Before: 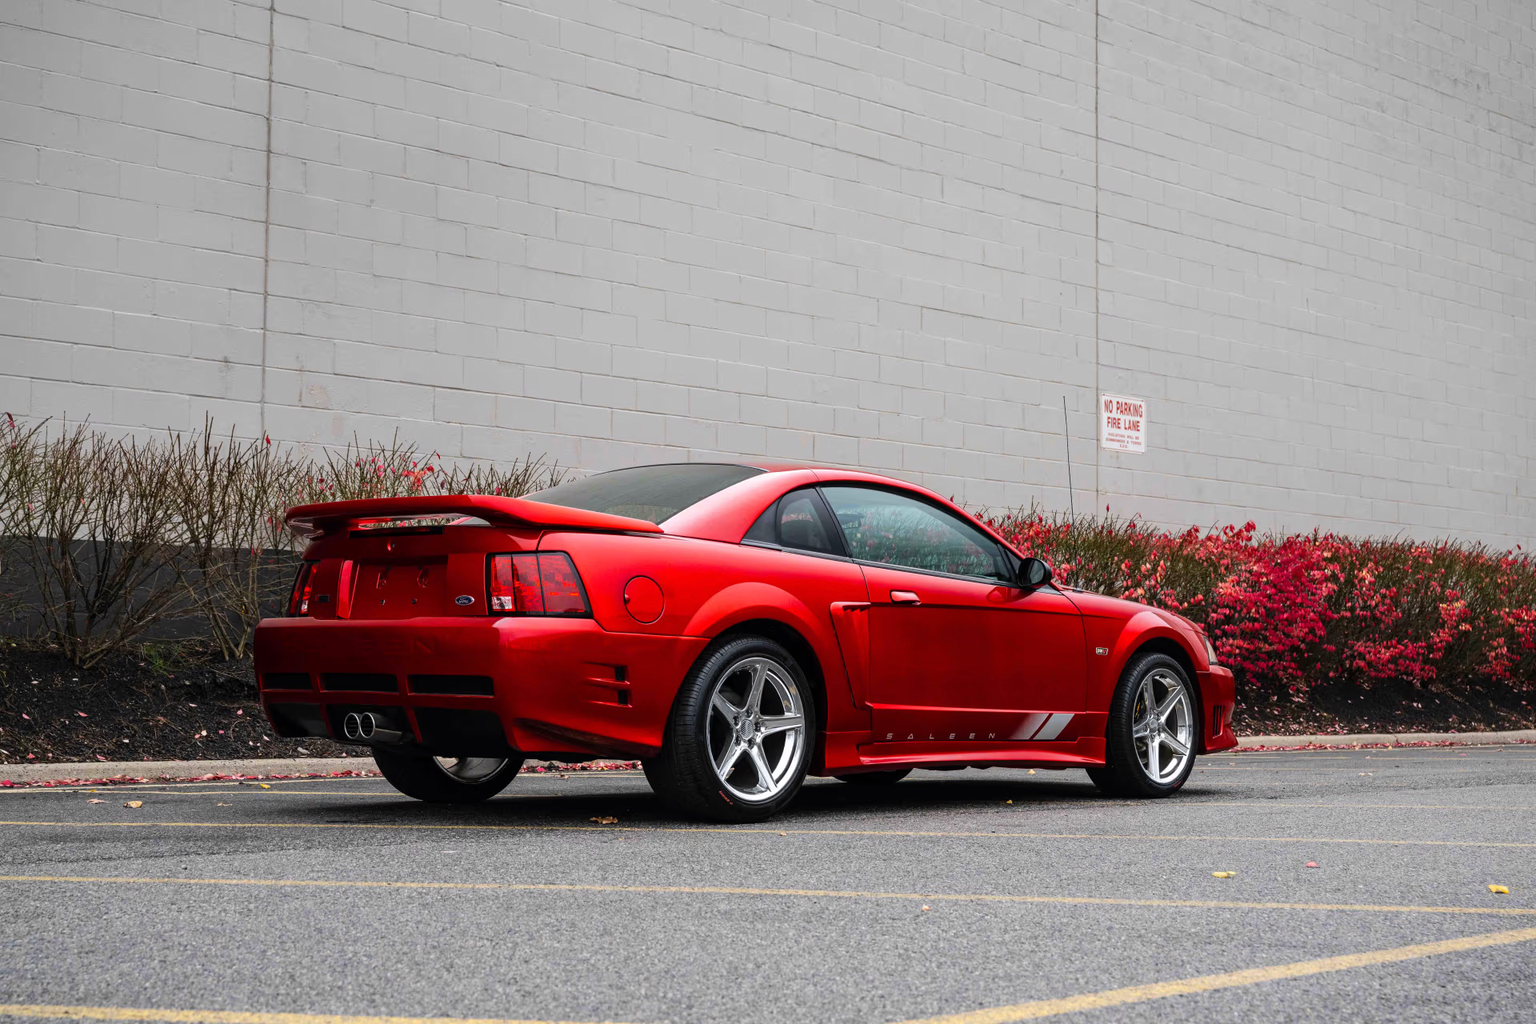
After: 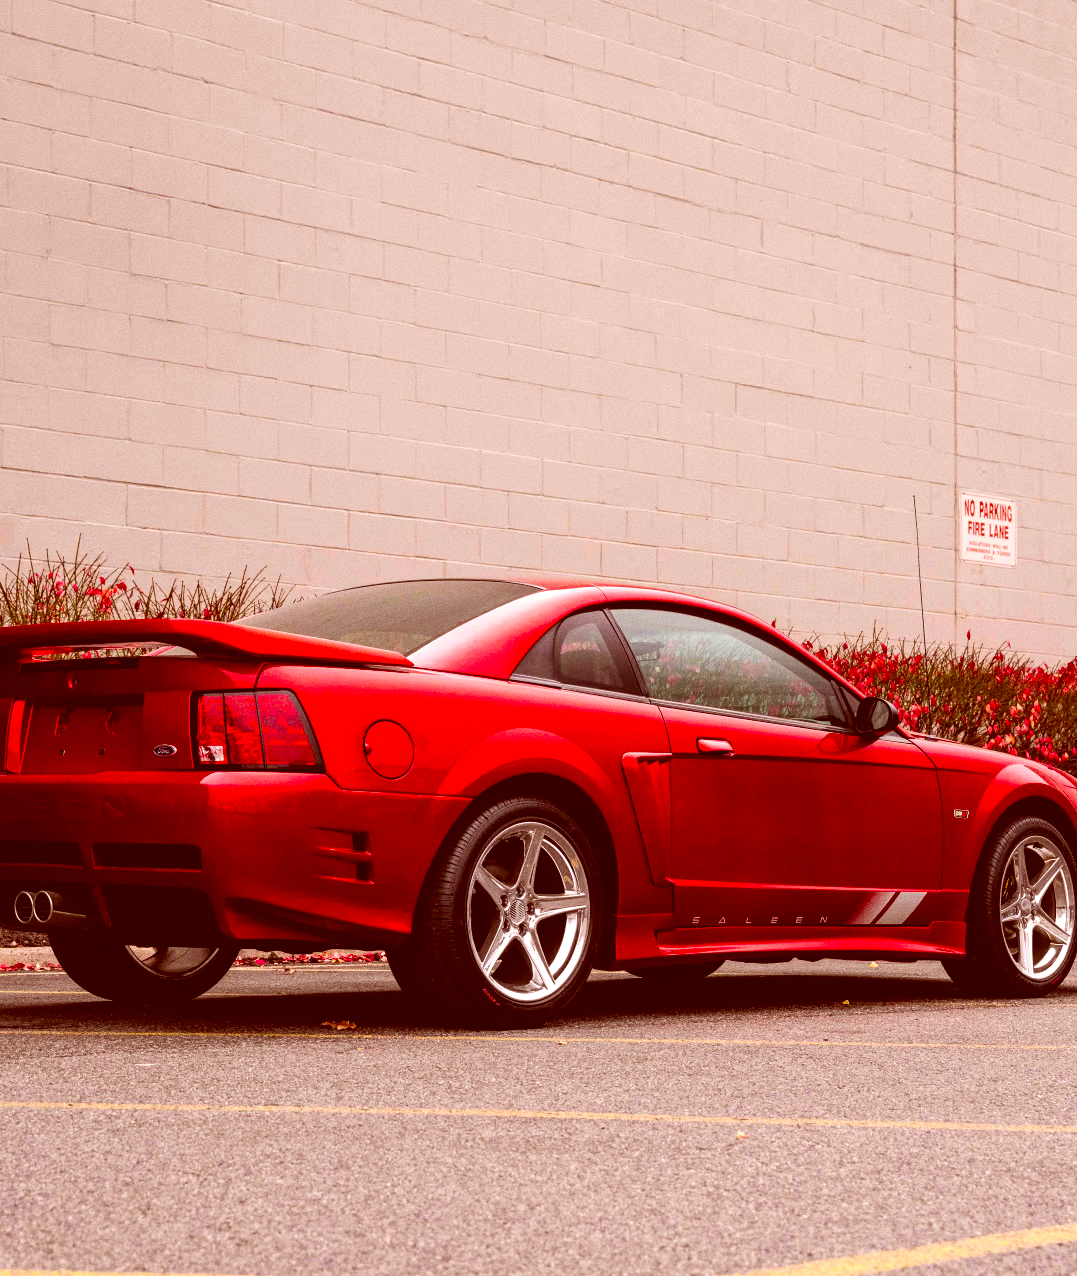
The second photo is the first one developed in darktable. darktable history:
white balance: emerald 1
tone equalizer: on, module defaults
contrast brightness saturation: contrast 0.07, brightness 0.08, saturation 0.18
exposure: compensate highlight preservation false
grain: coarseness 0.47 ISO
crop: left 21.674%, right 22.086%
color balance rgb: linear chroma grading › shadows 16%, perceptual saturation grading › global saturation 8%, perceptual saturation grading › shadows 4%, perceptual brilliance grading › global brilliance 2%, perceptual brilliance grading › highlights 8%, perceptual brilliance grading › shadows -4%, global vibrance 16%, saturation formula JzAzBz (2021)
color correction: highlights a* 9.03, highlights b* 8.71, shadows a* 40, shadows b* 40, saturation 0.8
